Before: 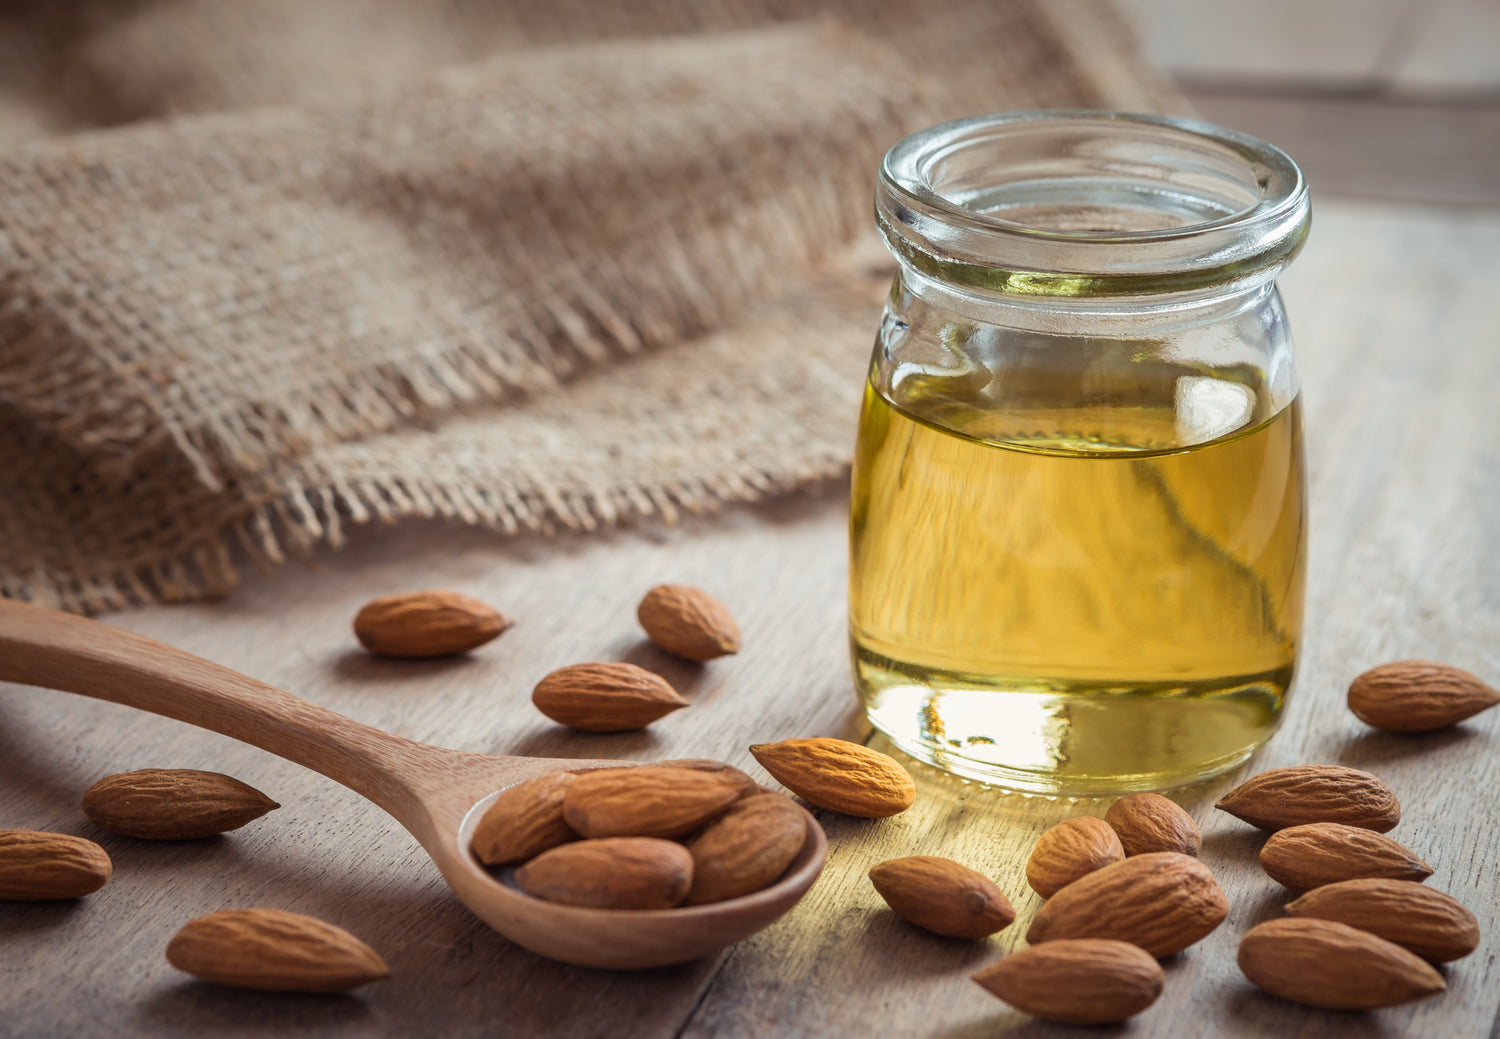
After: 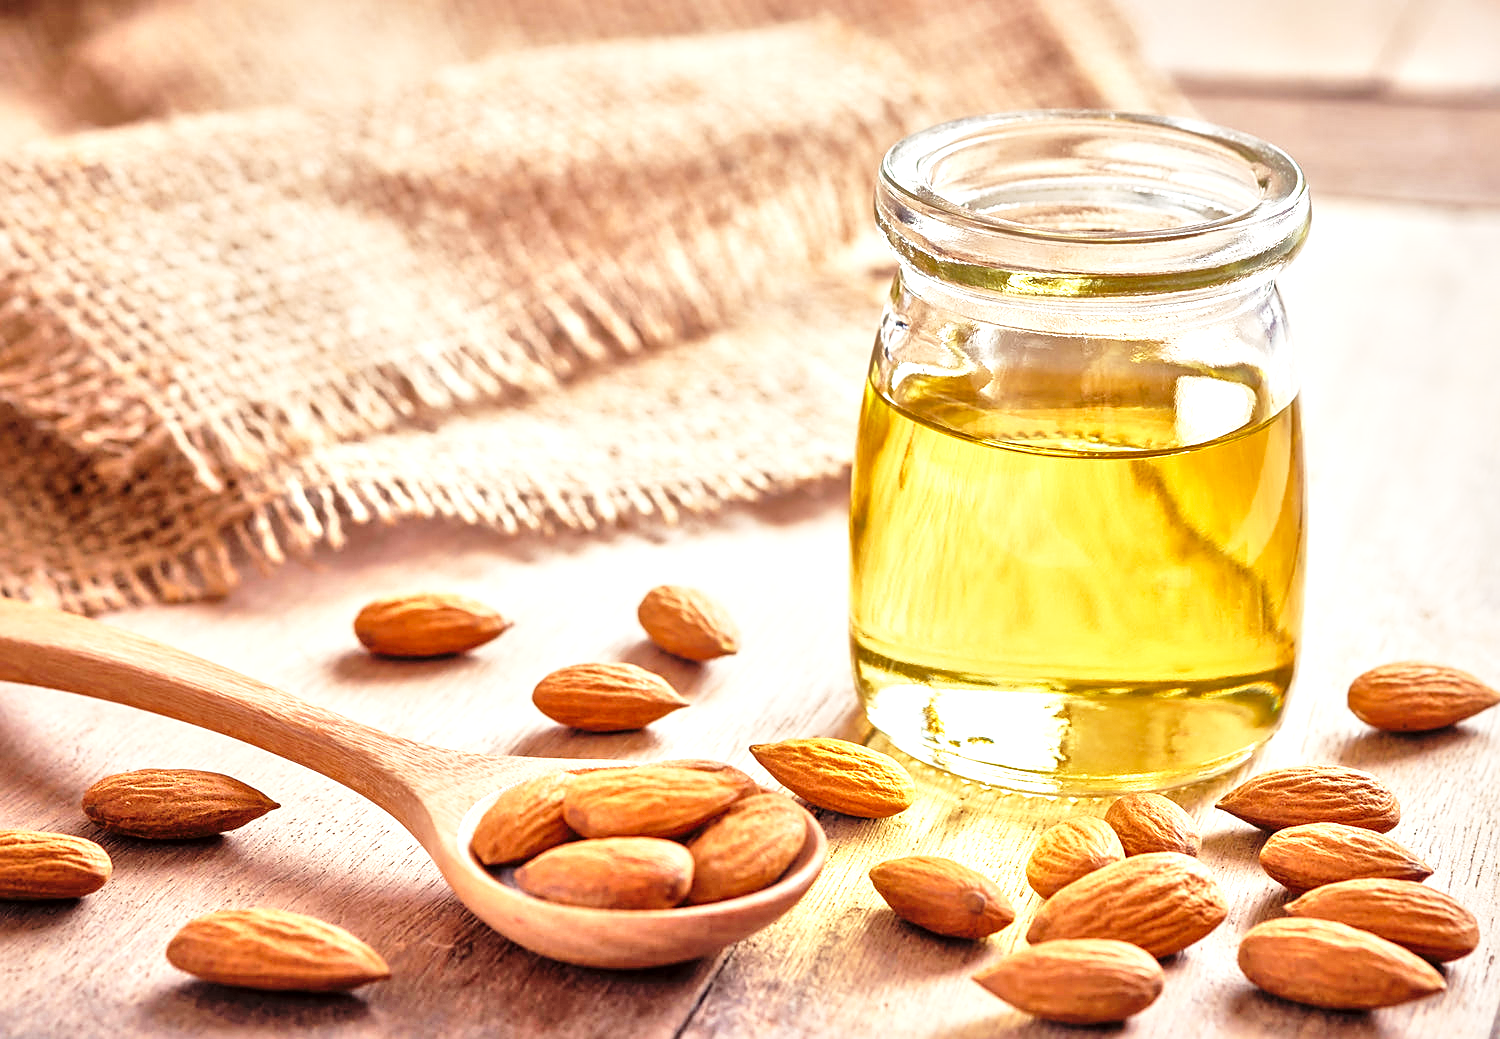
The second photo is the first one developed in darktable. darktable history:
sharpen: on, module defaults
white balance: red 1.127, blue 0.943
tone equalizer: -7 EV 0.15 EV, -6 EV 0.6 EV, -5 EV 1.15 EV, -4 EV 1.33 EV, -3 EV 1.15 EV, -2 EV 0.6 EV, -1 EV 0.15 EV, mask exposure compensation -0.5 EV
local contrast: mode bilateral grid, contrast 20, coarseness 50, detail 171%, midtone range 0.2
base curve: curves: ch0 [(0, 0) (0.026, 0.03) (0.109, 0.232) (0.351, 0.748) (0.669, 0.968) (1, 1)], preserve colors none
